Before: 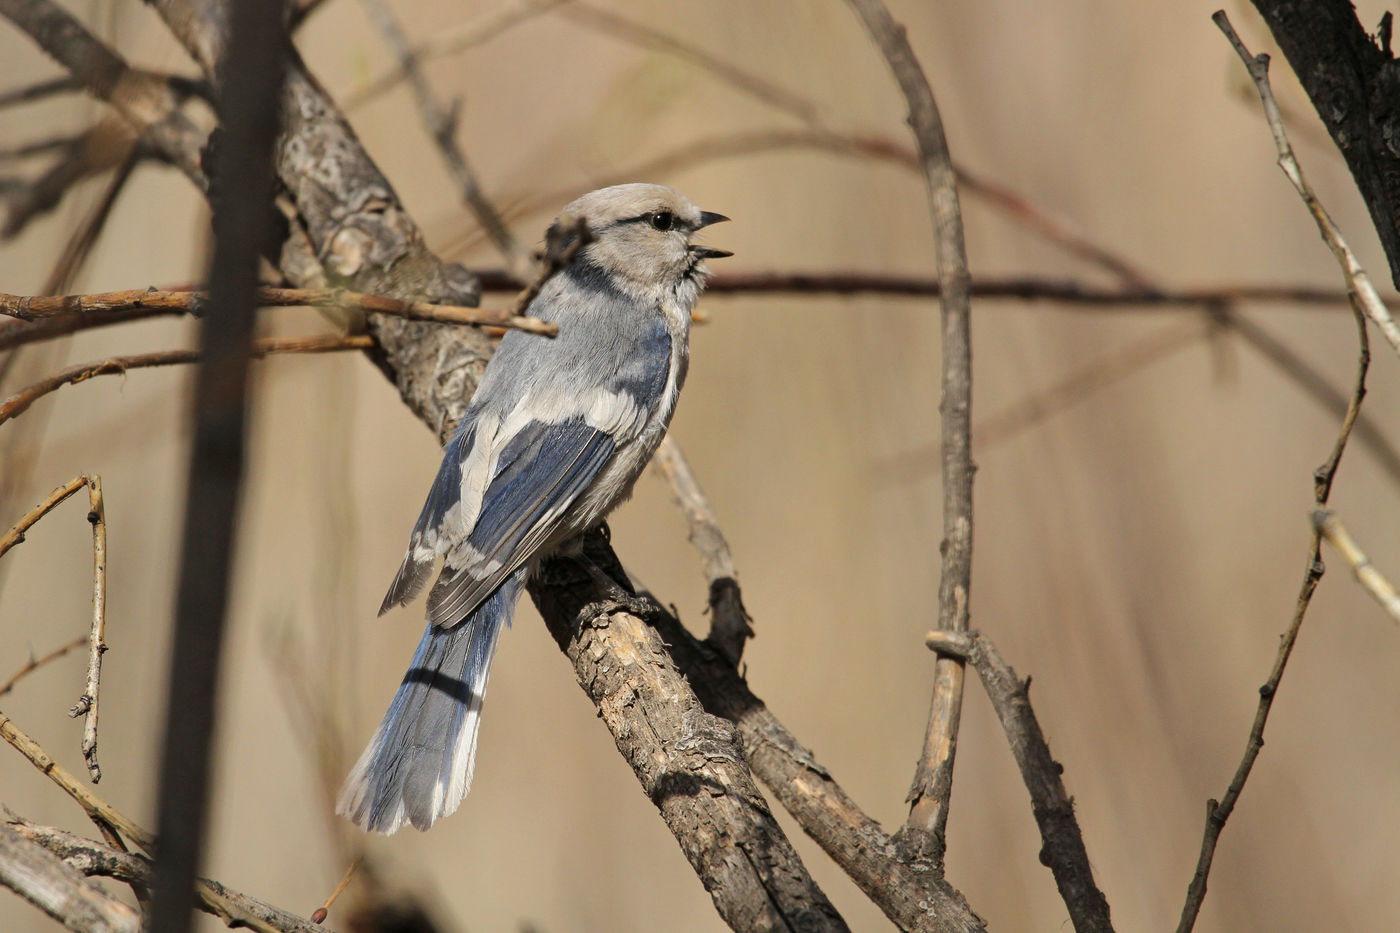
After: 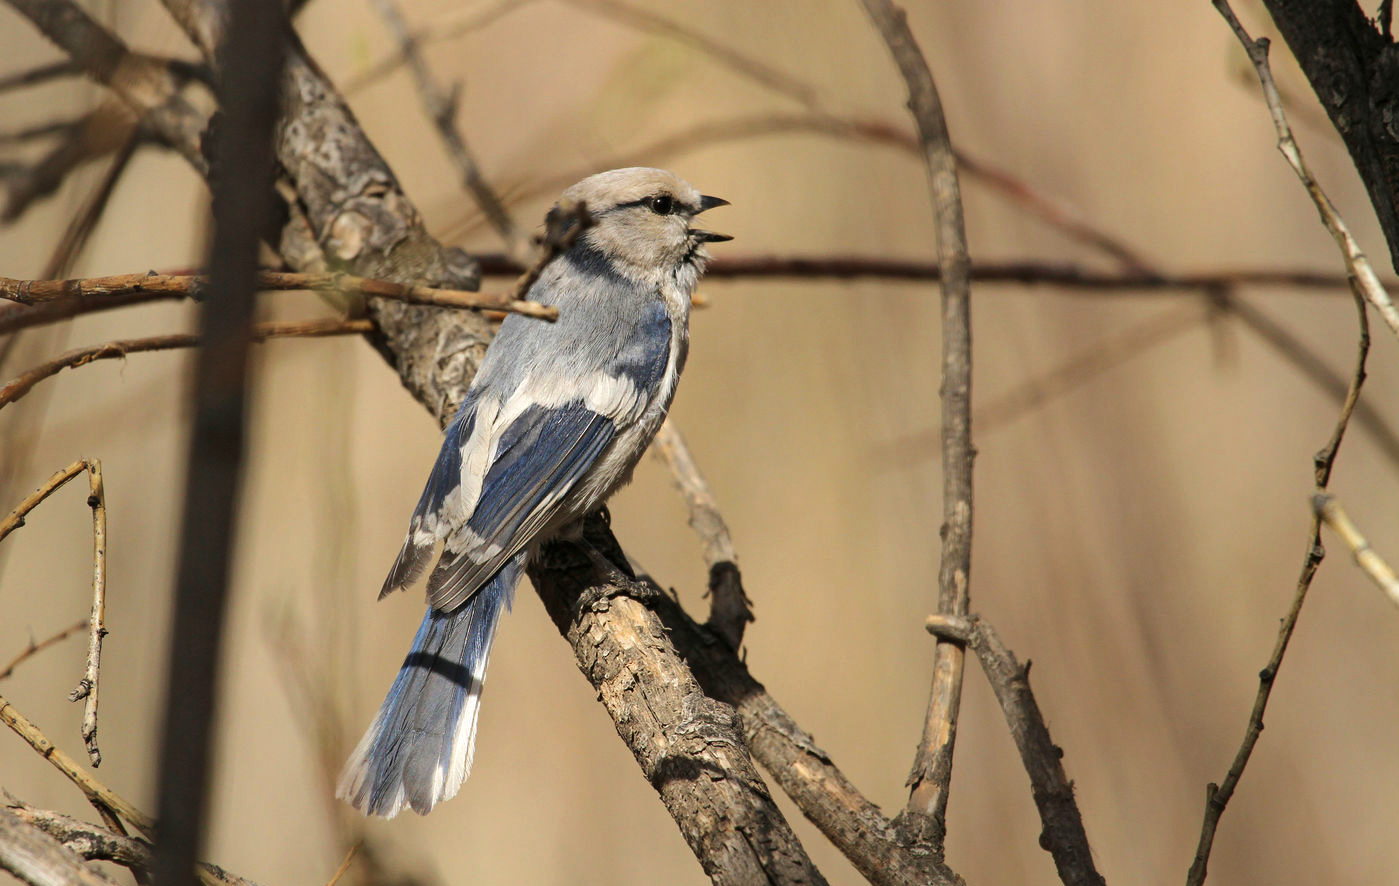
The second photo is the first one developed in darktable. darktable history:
velvia: on, module defaults
crop and rotate: top 1.901%, bottom 3.126%
tone equalizer: -8 EV -0.001 EV, -7 EV 0.003 EV, -6 EV -0.003 EV, -5 EV -0.015 EV, -4 EV -0.054 EV, -3 EV -0.208 EV, -2 EV -0.258 EV, -1 EV 0.092 EV, +0 EV 0.287 EV
